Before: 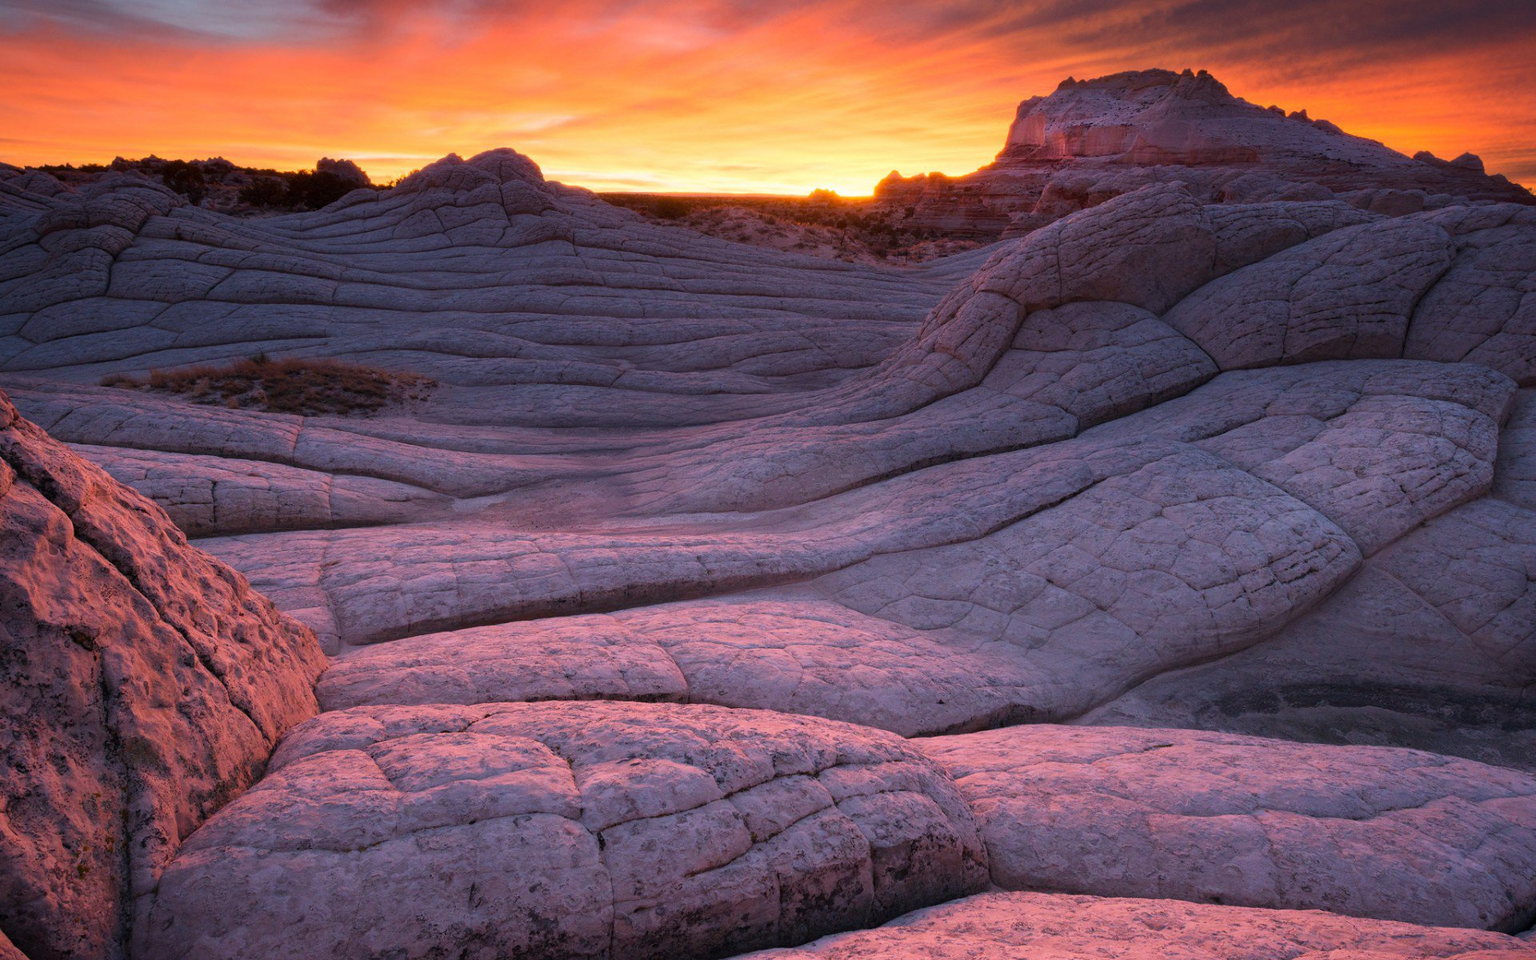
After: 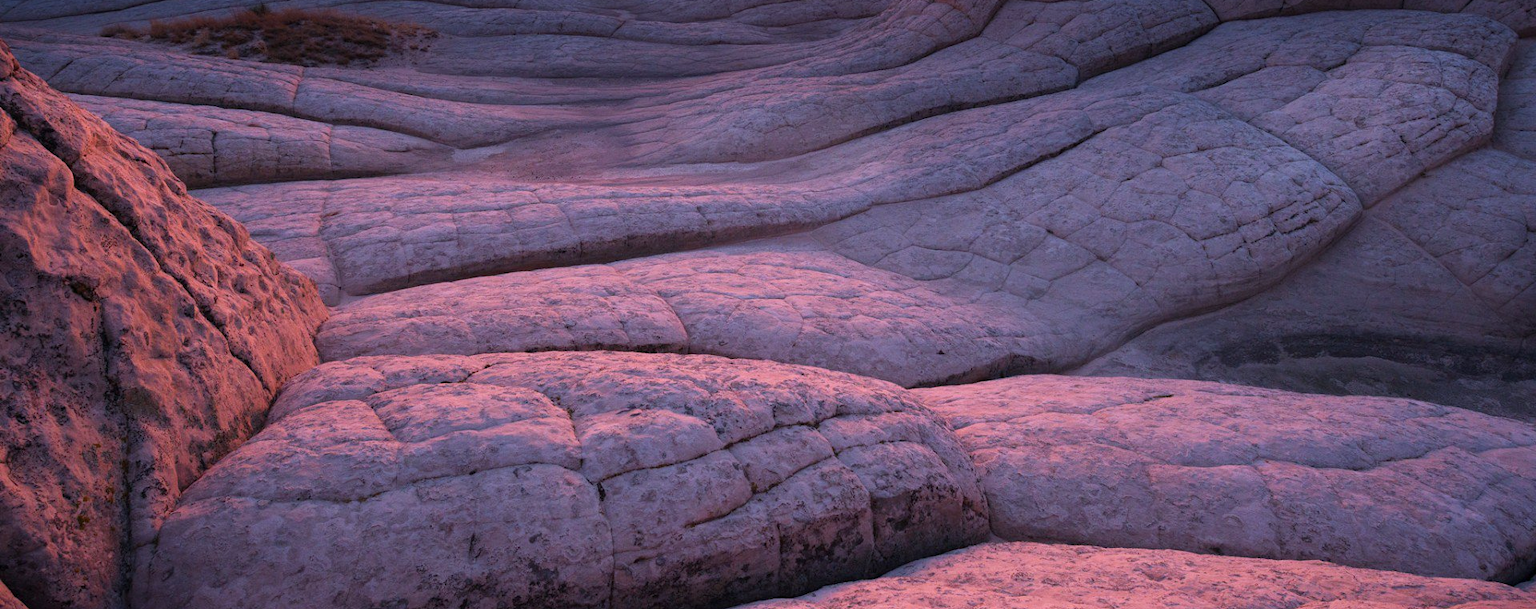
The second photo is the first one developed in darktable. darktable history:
white balance: red 0.974, blue 1.044
crop and rotate: top 36.435%
